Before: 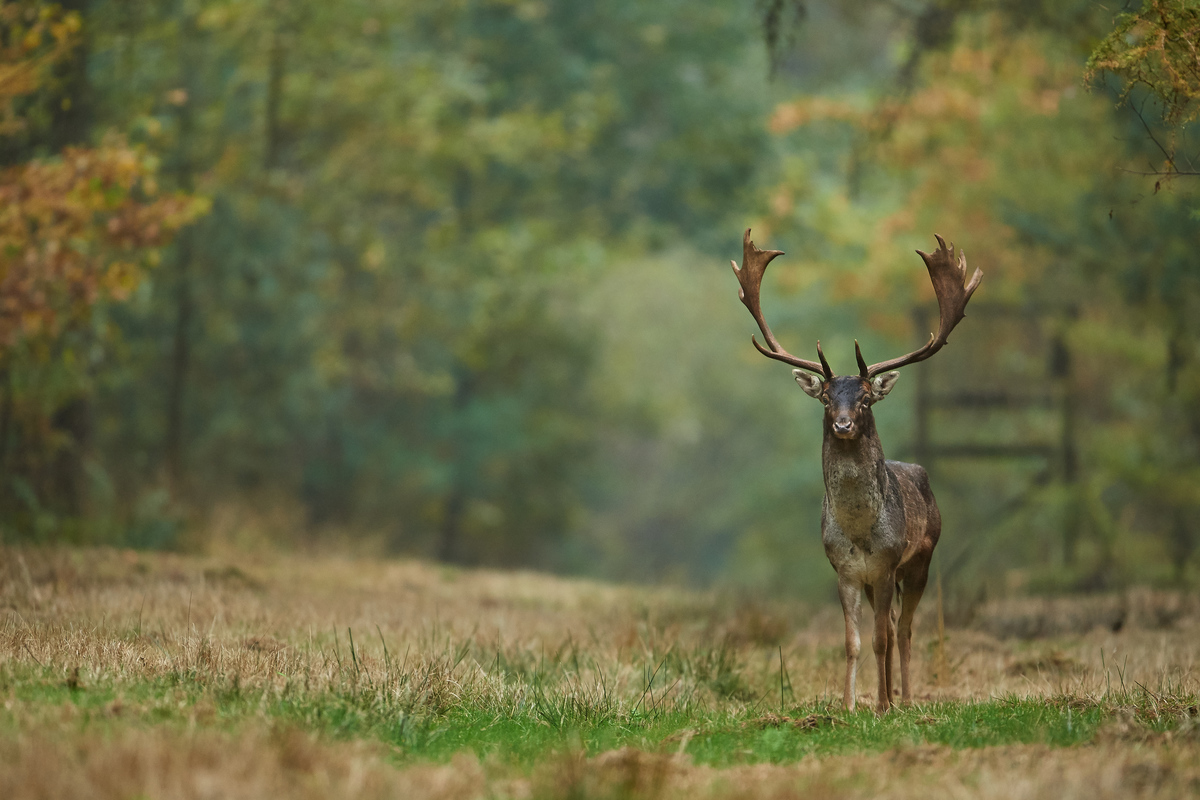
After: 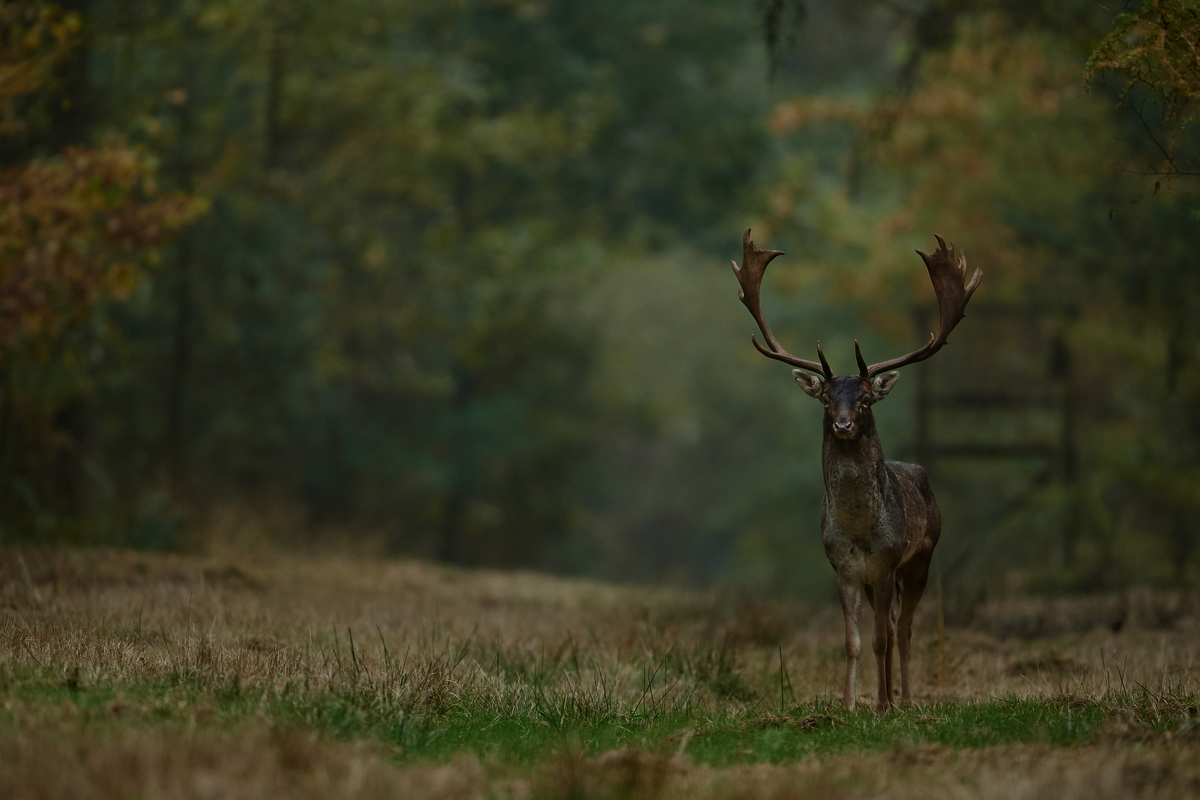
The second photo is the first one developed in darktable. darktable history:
exposure: exposure -1.468 EV, compensate highlight preservation false
shadows and highlights: shadows -20, white point adjustment -2, highlights -35
tone equalizer: -8 EV -0.417 EV, -7 EV -0.389 EV, -6 EV -0.333 EV, -5 EV -0.222 EV, -3 EV 0.222 EV, -2 EV 0.333 EV, -1 EV 0.389 EV, +0 EV 0.417 EV, edges refinement/feathering 500, mask exposure compensation -1.57 EV, preserve details no
